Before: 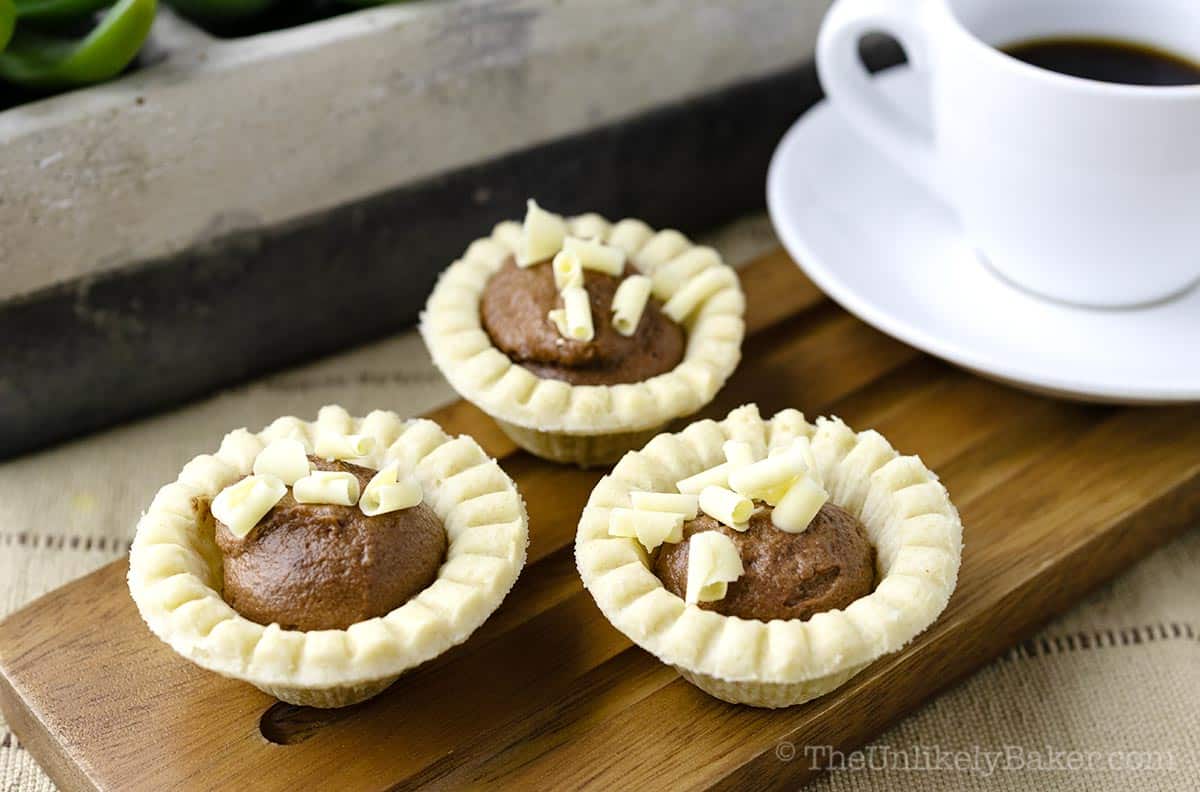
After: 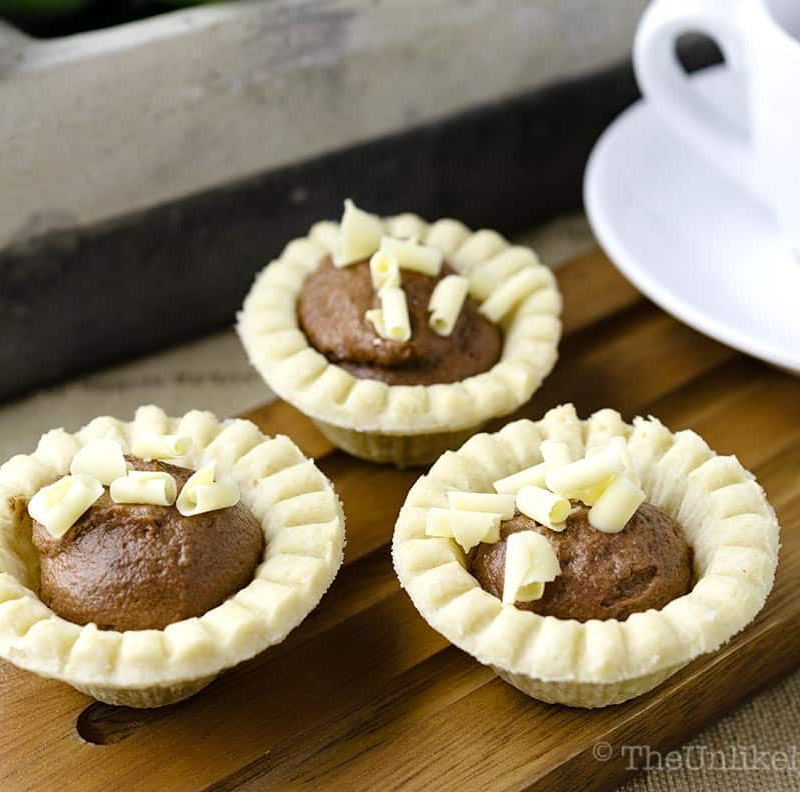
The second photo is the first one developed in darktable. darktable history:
crop and rotate: left 15.328%, right 17.99%
